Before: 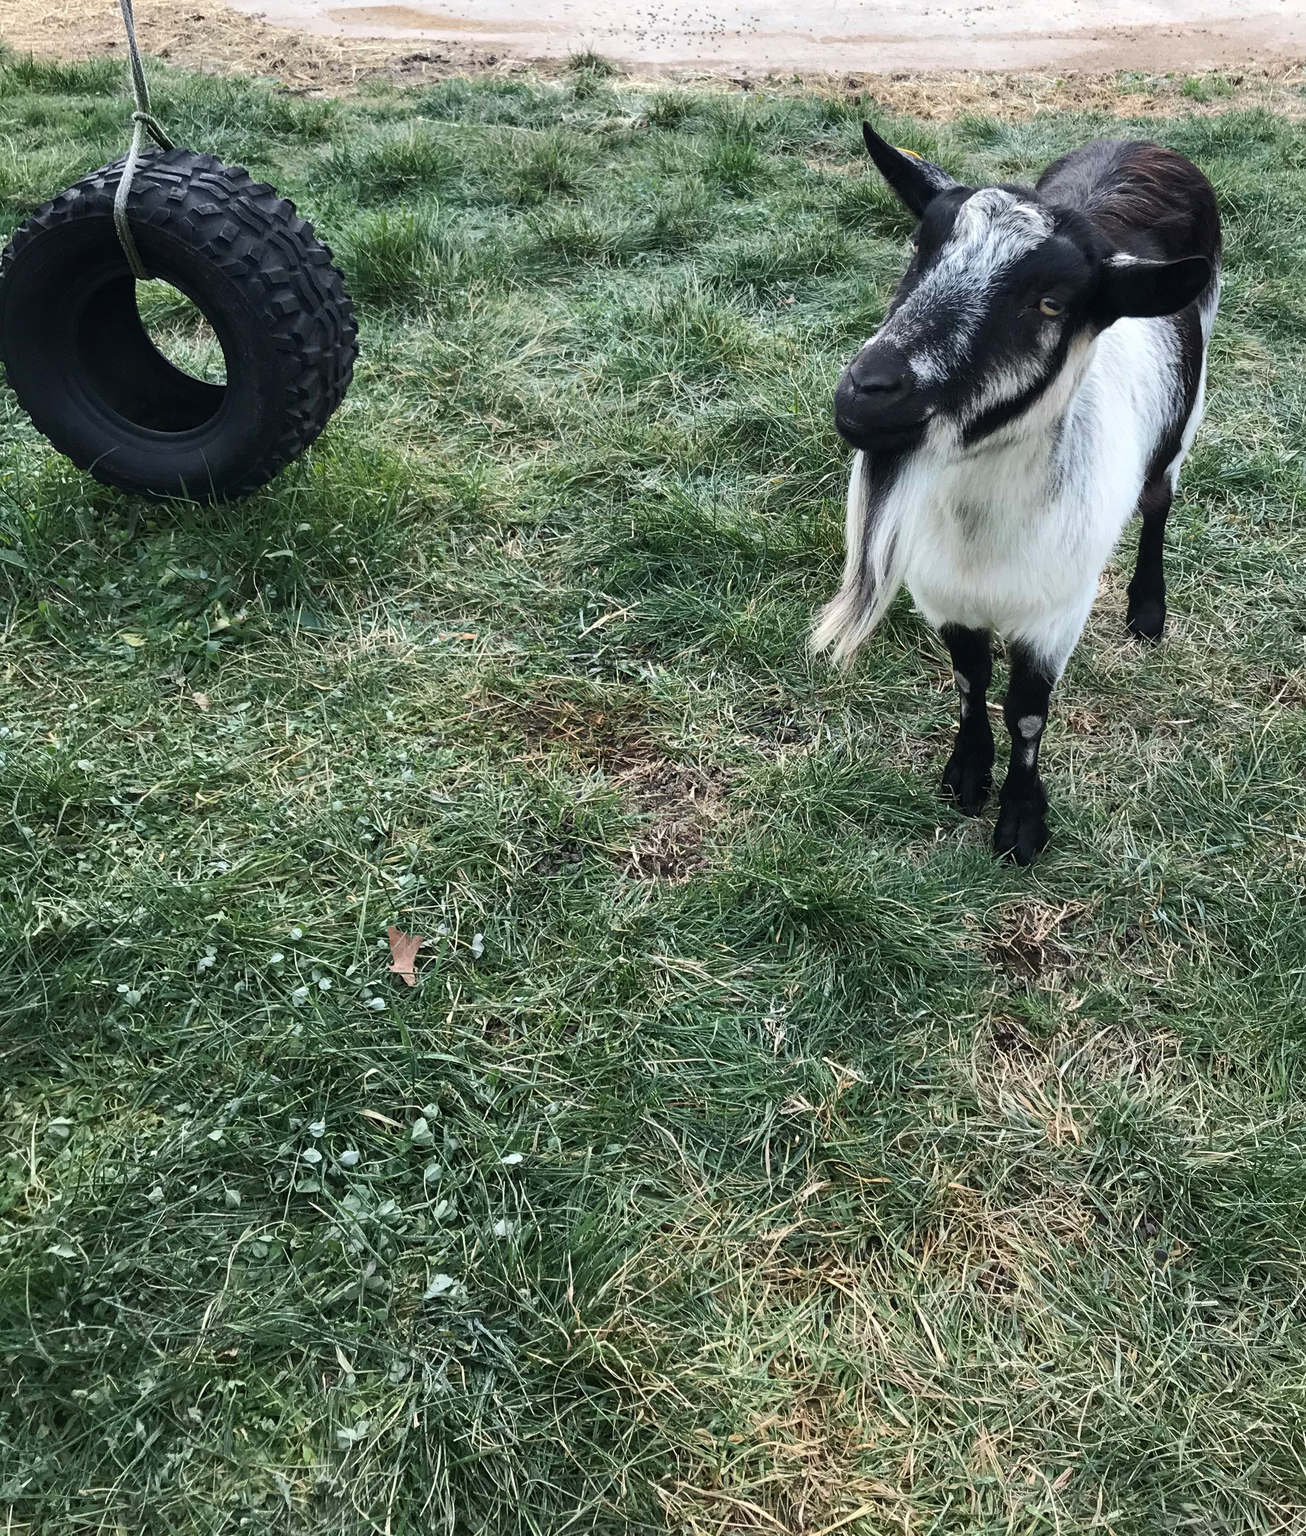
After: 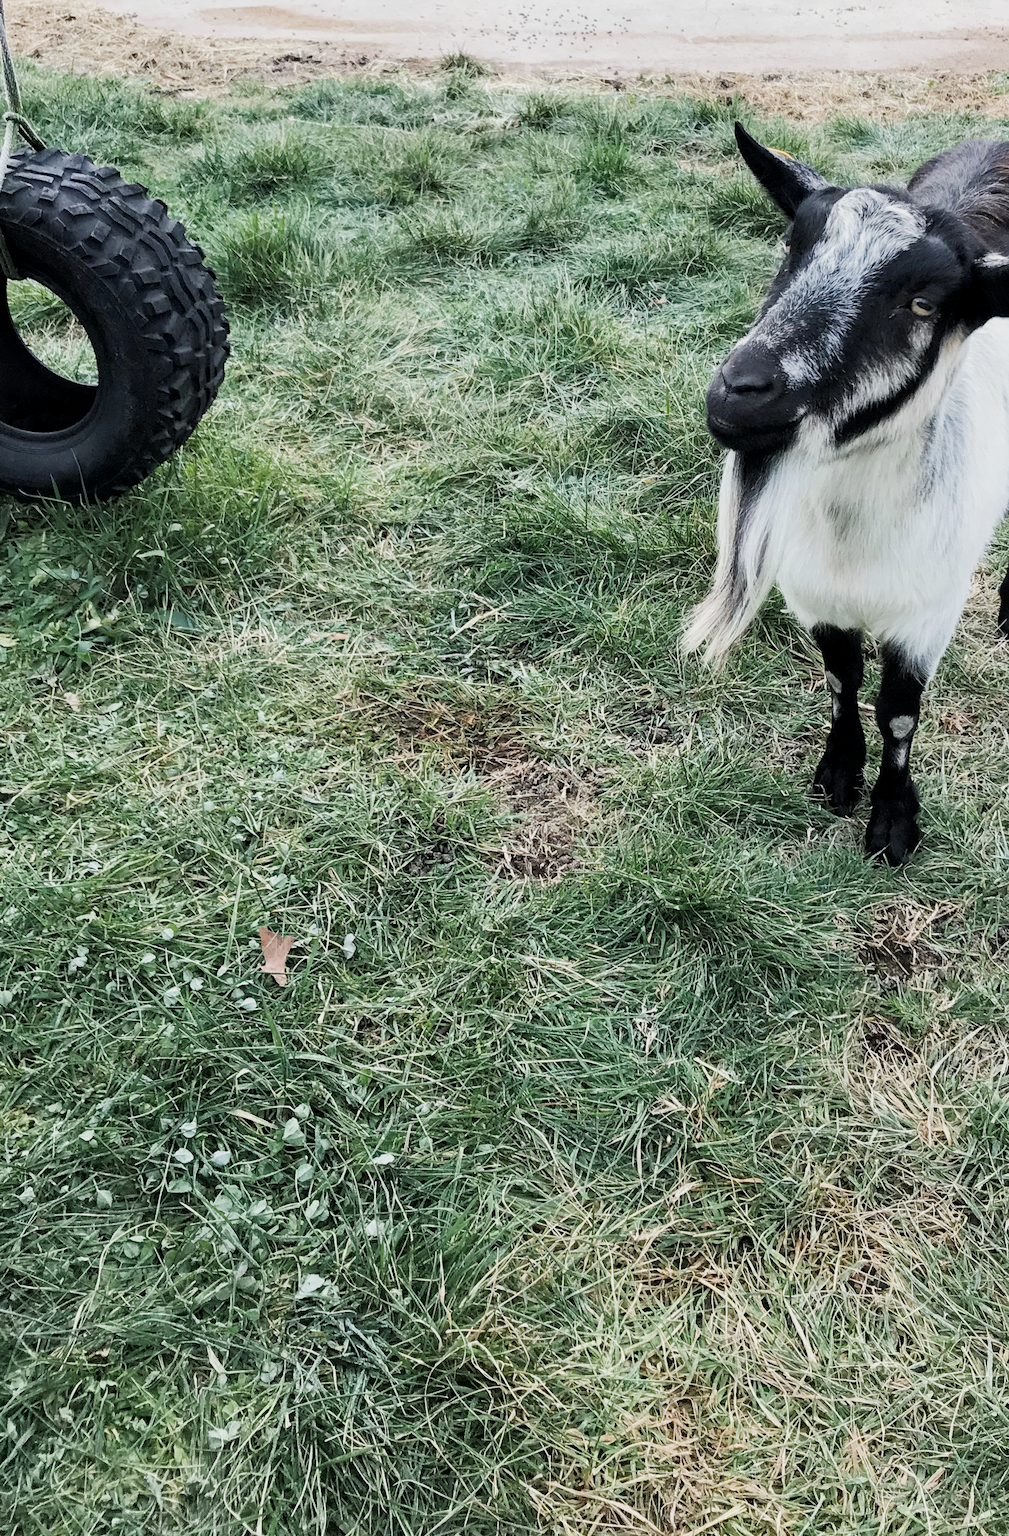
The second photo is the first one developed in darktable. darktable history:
filmic rgb: black relative exposure -7.65 EV, white relative exposure 4.56 EV, hardness 3.61, add noise in highlights 0.002, preserve chrominance max RGB, color science v3 (2019), use custom middle-gray values true, contrast in highlights soft
exposure: exposure 0.653 EV, compensate highlight preservation false
crop: left 9.902%, right 12.809%
local contrast: highlights 102%, shadows 102%, detail 120%, midtone range 0.2
